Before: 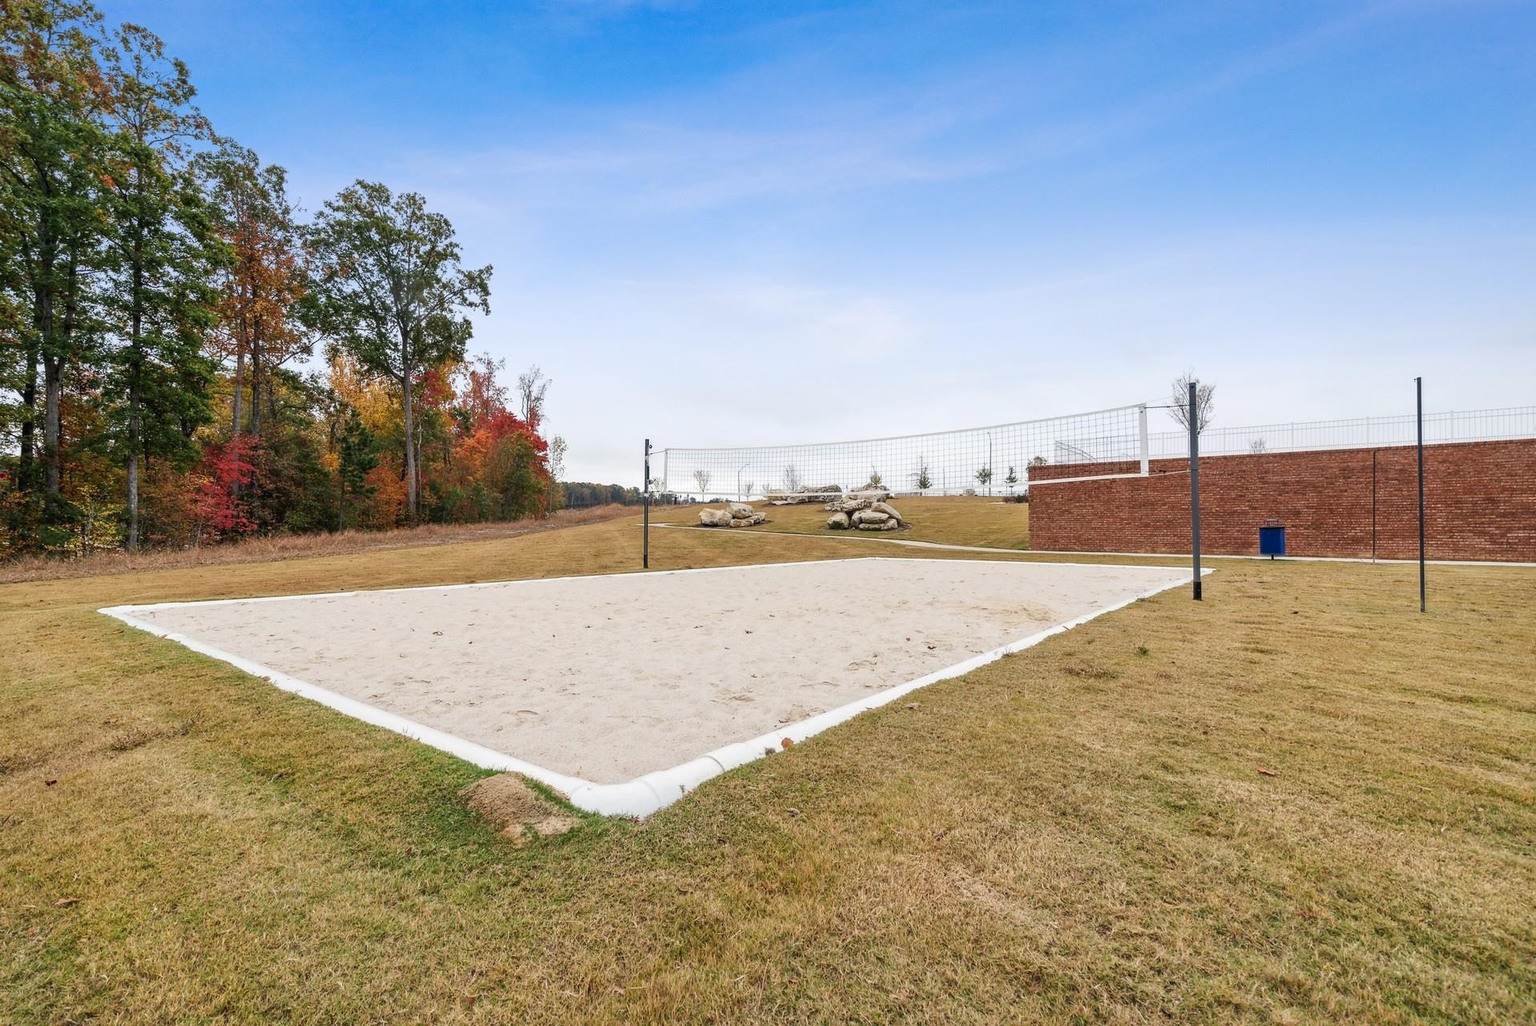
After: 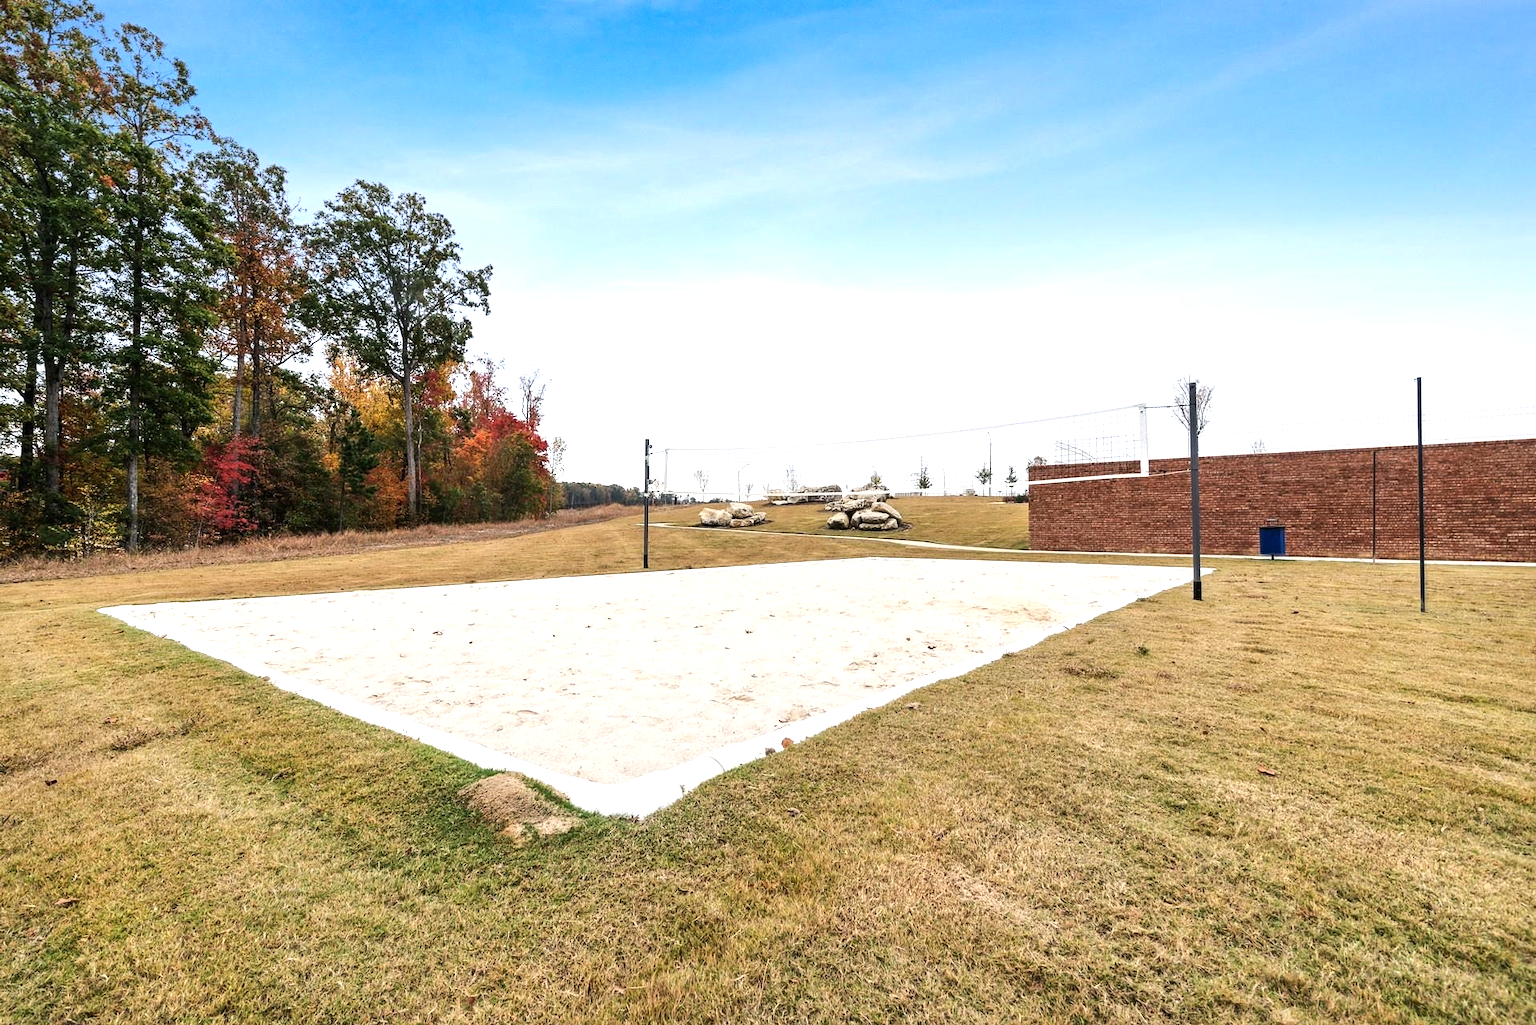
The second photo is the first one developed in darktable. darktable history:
tone equalizer: -8 EV -0.747 EV, -7 EV -0.714 EV, -6 EV -0.605 EV, -5 EV -0.367 EV, -3 EV 0.383 EV, -2 EV 0.6 EV, -1 EV 0.697 EV, +0 EV 0.754 EV, edges refinement/feathering 500, mask exposure compensation -1.26 EV, preserve details no
